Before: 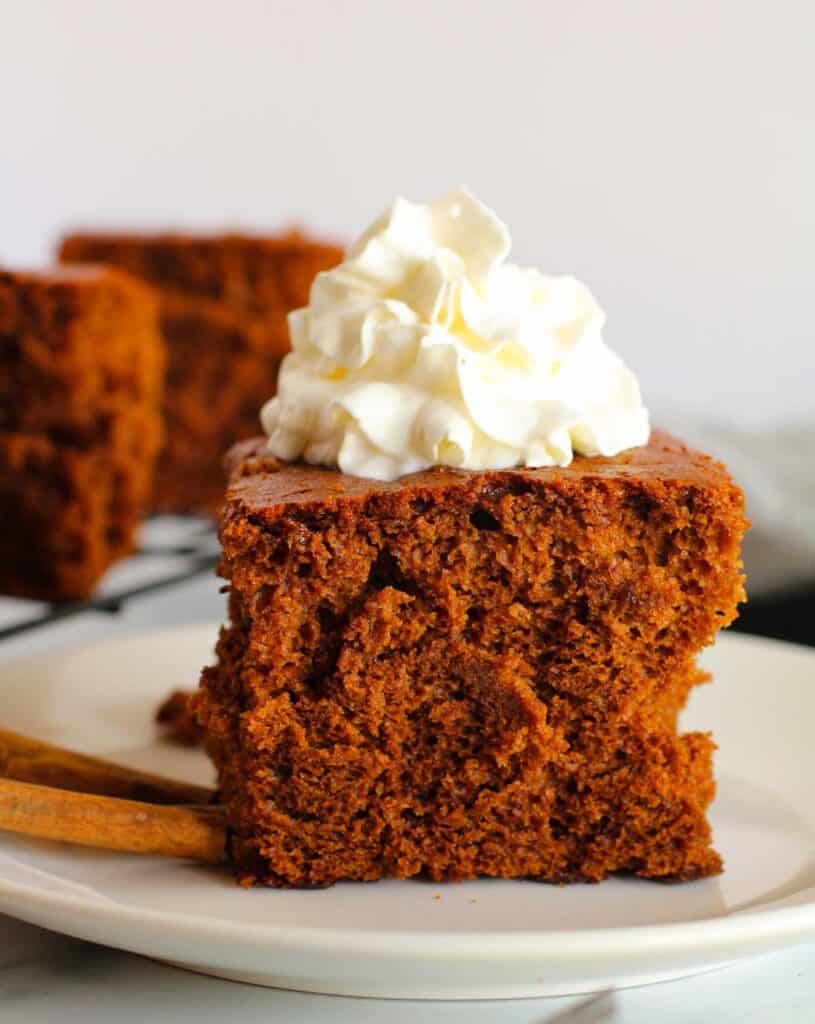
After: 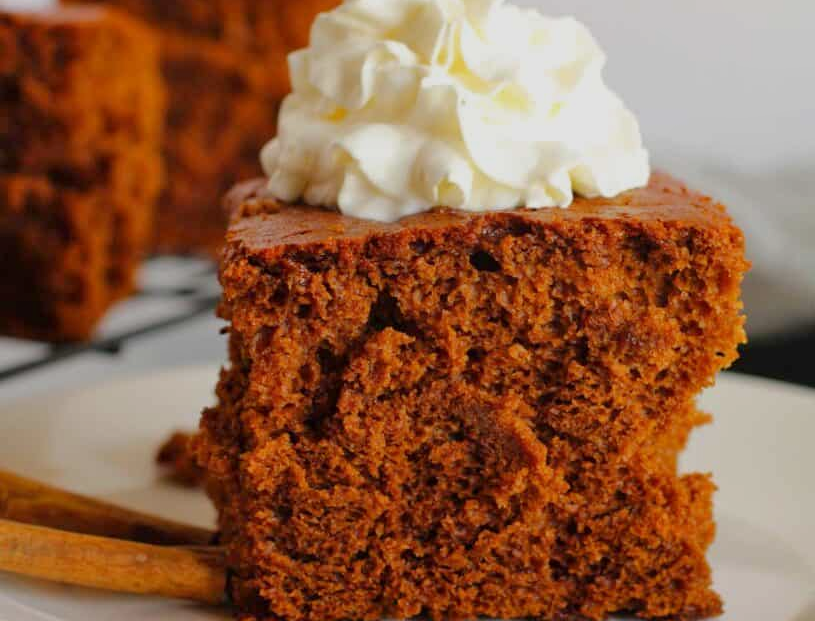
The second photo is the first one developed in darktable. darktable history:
crop and rotate: top 25.357%, bottom 13.942%
tone equalizer: -8 EV 0.25 EV, -7 EV 0.417 EV, -6 EV 0.417 EV, -5 EV 0.25 EV, -3 EV -0.25 EV, -2 EV -0.417 EV, -1 EV -0.417 EV, +0 EV -0.25 EV, edges refinement/feathering 500, mask exposure compensation -1.57 EV, preserve details guided filter
